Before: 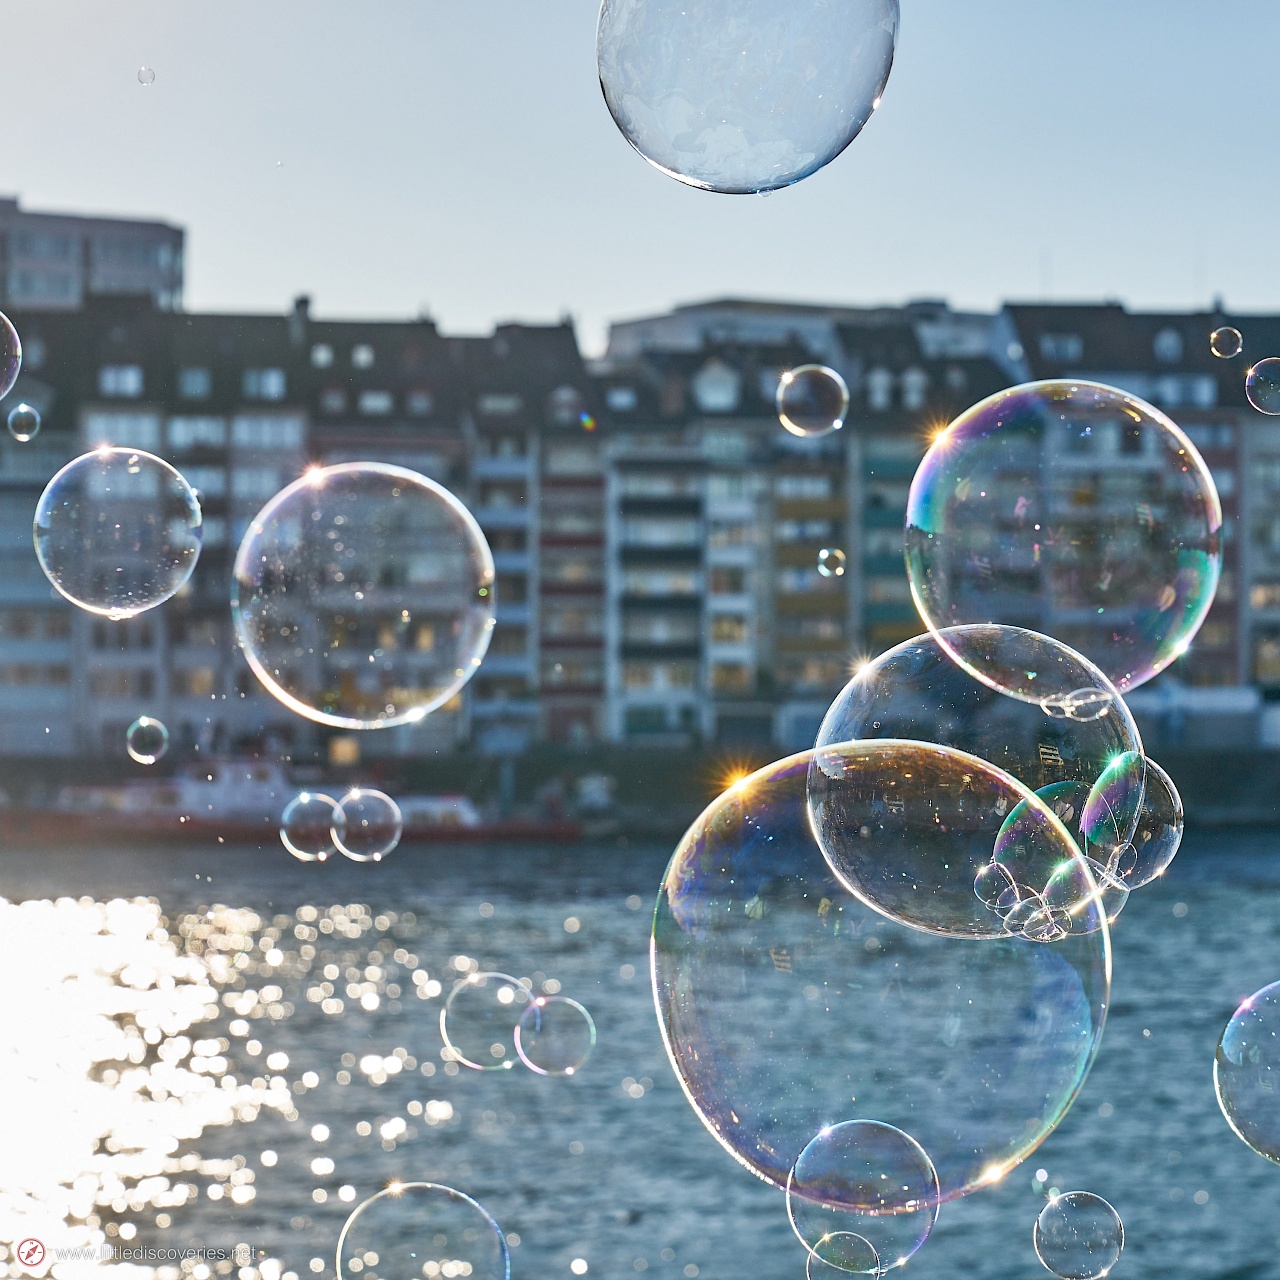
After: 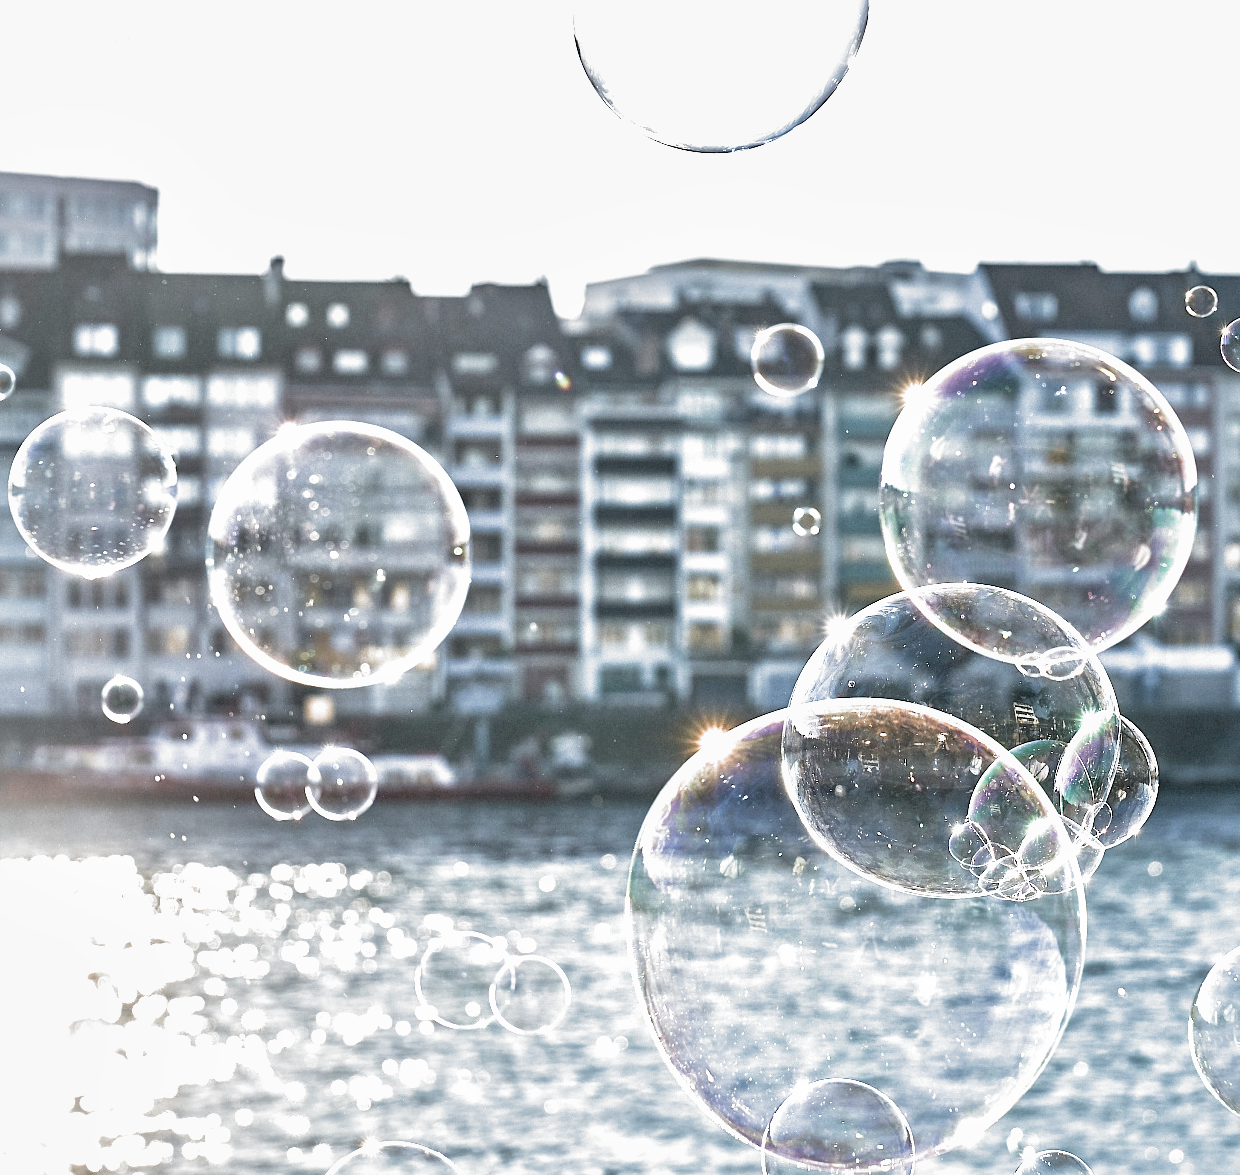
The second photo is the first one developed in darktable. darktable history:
local contrast: mode bilateral grid, contrast 20, coarseness 50, detail 120%, midtone range 0.2
contrast brightness saturation: contrast -0.05, saturation -0.41
filmic rgb: black relative exposure -8.2 EV, white relative exposure 2.2 EV, threshold 3 EV, hardness 7.11, latitude 75%, contrast 1.325, highlights saturation mix -2%, shadows ↔ highlights balance 30%, preserve chrominance RGB euclidean norm, color science v5 (2021), contrast in shadows safe, contrast in highlights safe, enable highlight reconstruction true
crop: left 1.964%, top 3.251%, right 1.122%, bottom 4.933%
exposure: black level correction 0, exposure 1.2 EV, compensate exposure bias true, compensate highlight preservation false
